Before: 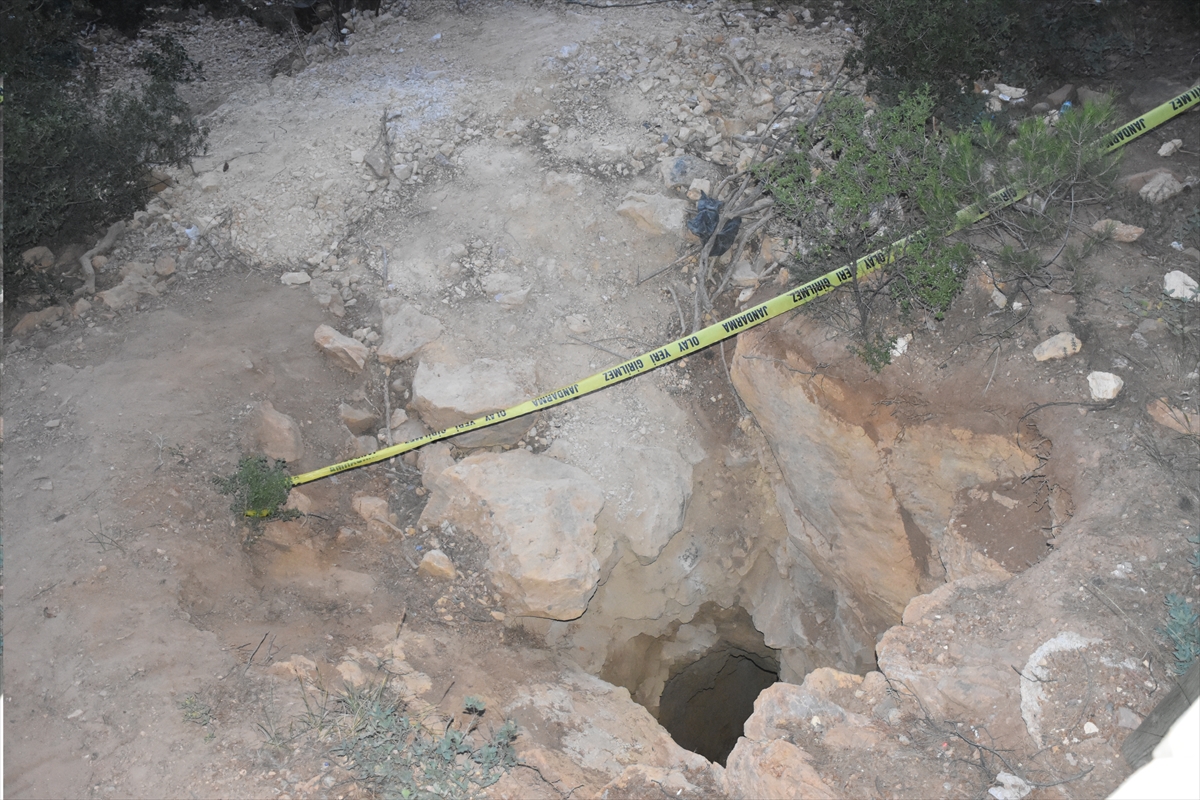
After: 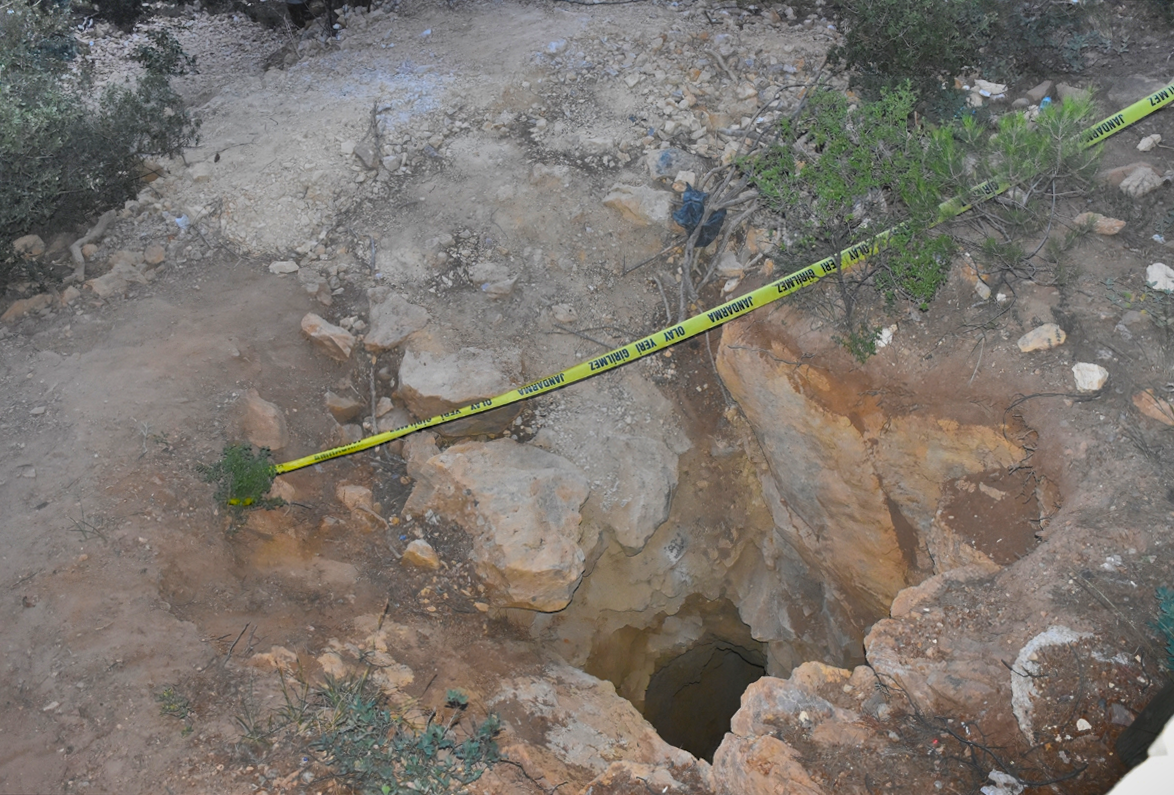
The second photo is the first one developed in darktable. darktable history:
rotate and perspective: rotation 0.226°, lens shift (vertical) -0.042, crop left 0.023, crop right 0.982, crop top 0.006, crop bottom 0.994
shadows and highlights: radius 123.98, shadows 100, white point adjustment -3, highlights -100, highlights color adjustment 89.84%, soften with gaussian
color balance rgb: linear chroma grading › global chroma 15%, perceptual saturation grading › global saturation 30%
